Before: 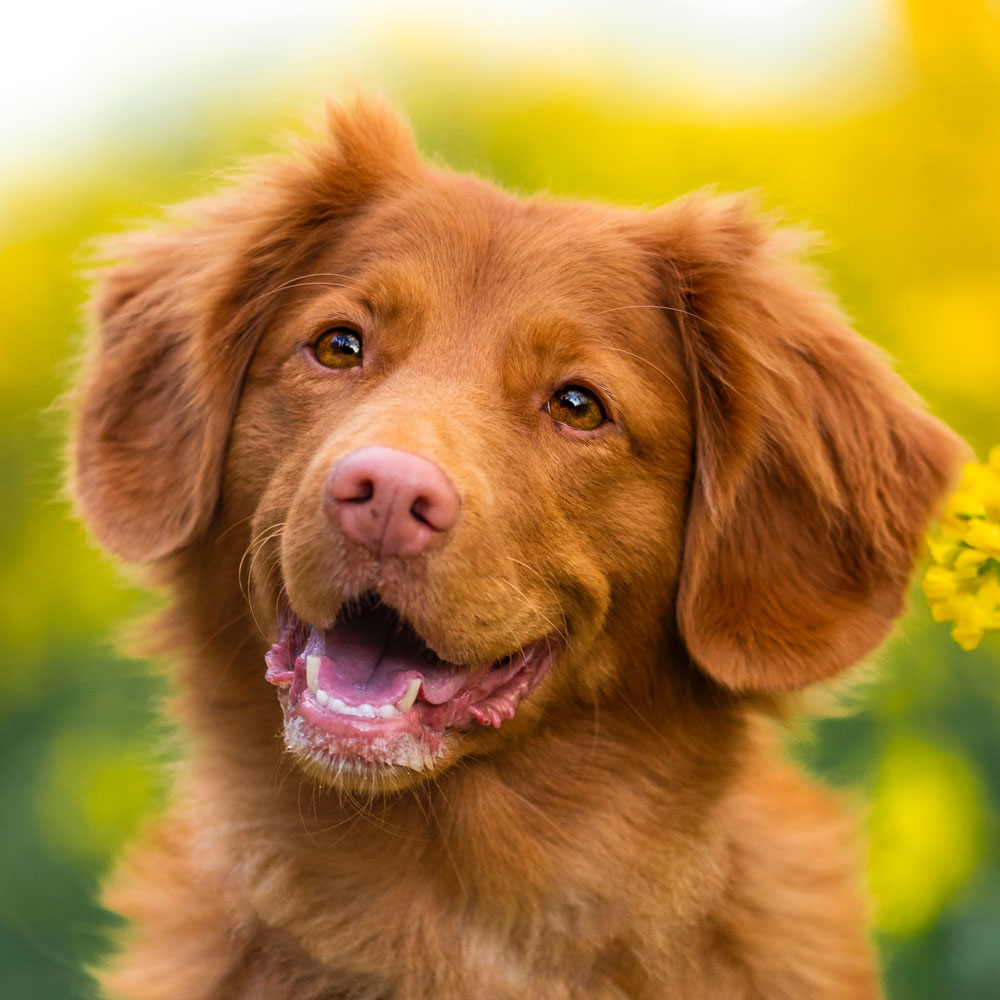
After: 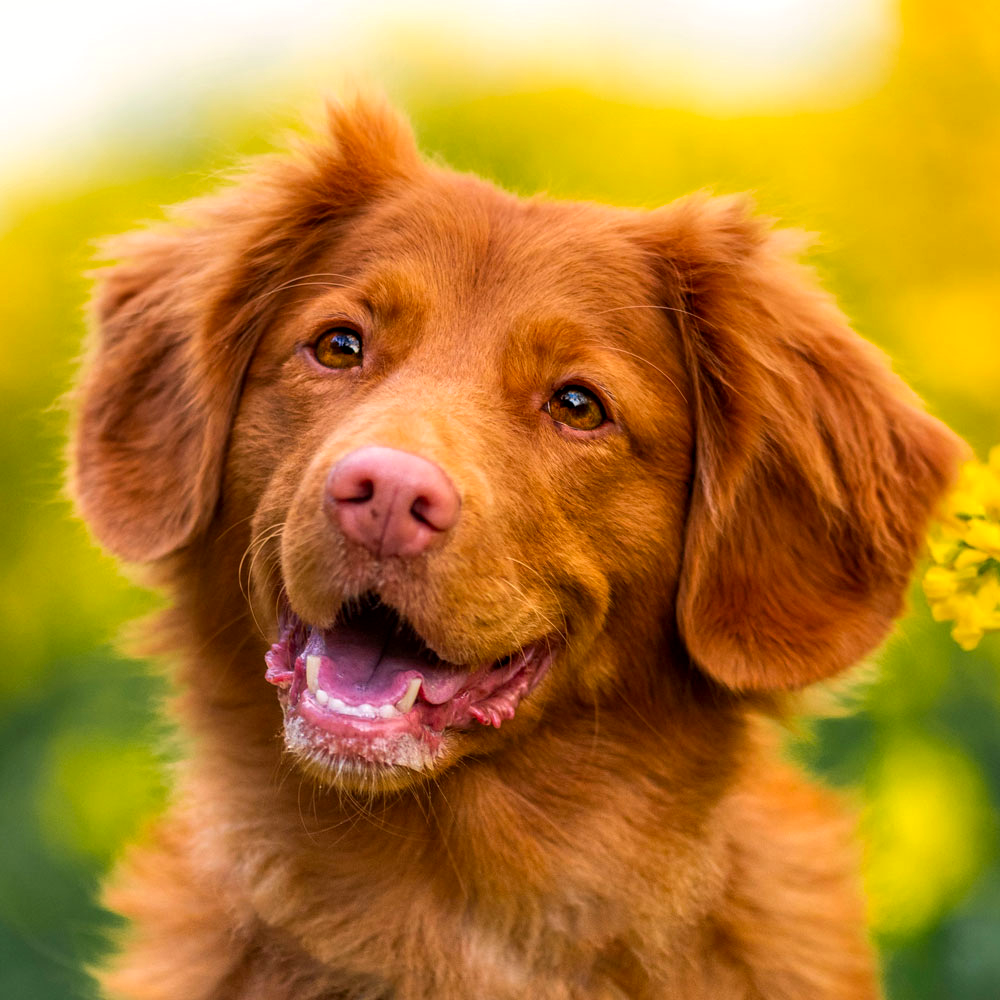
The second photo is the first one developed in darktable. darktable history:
color correction: highlights a* 3.22, highlights b* 1.93, saturation 1.19
local contrast: on, module defaults
